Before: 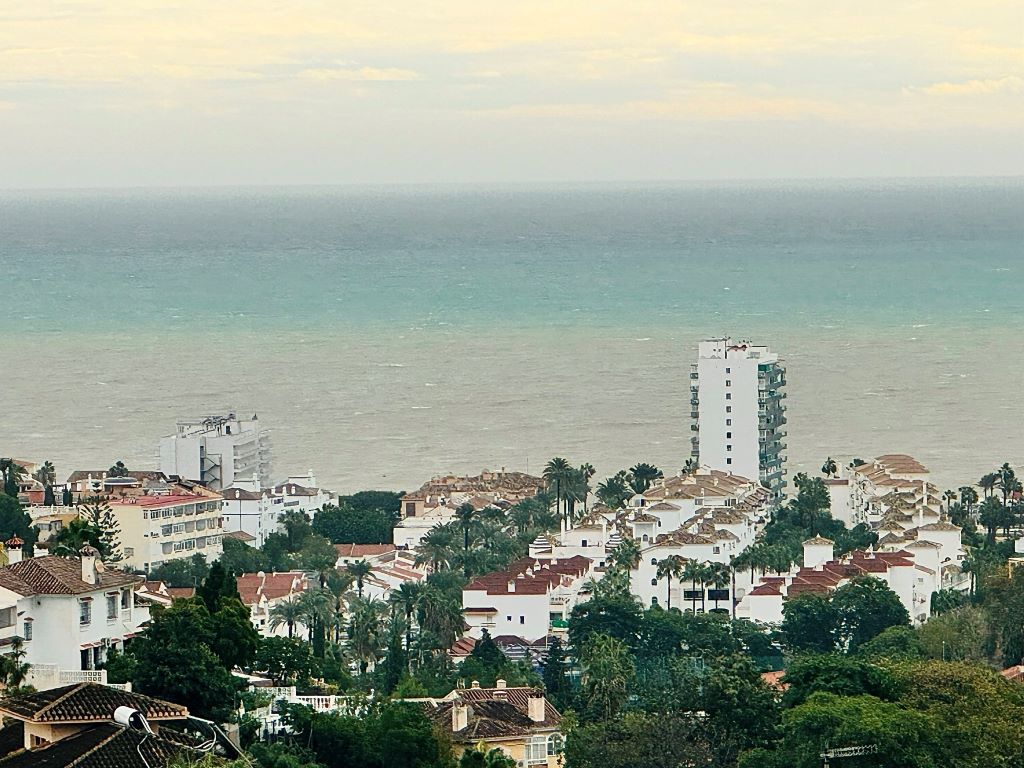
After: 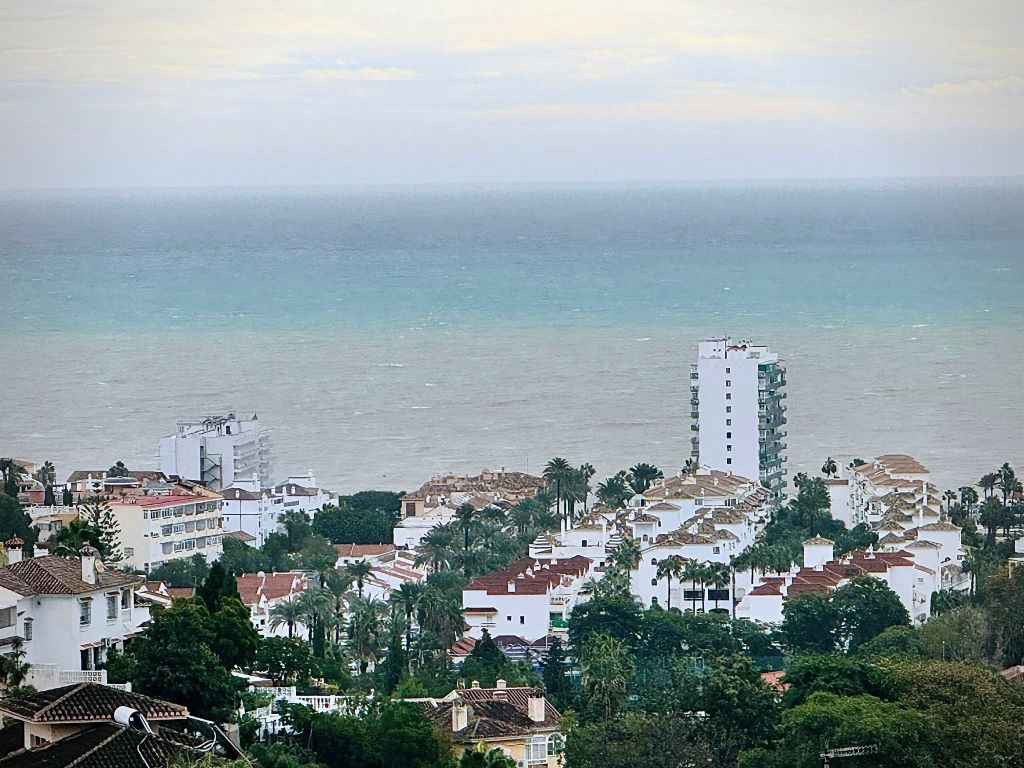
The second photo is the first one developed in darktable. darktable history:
white balance: red 0.967, blue 1.119, emerald 0.756
vignetting: fall-off radius 60.92%
